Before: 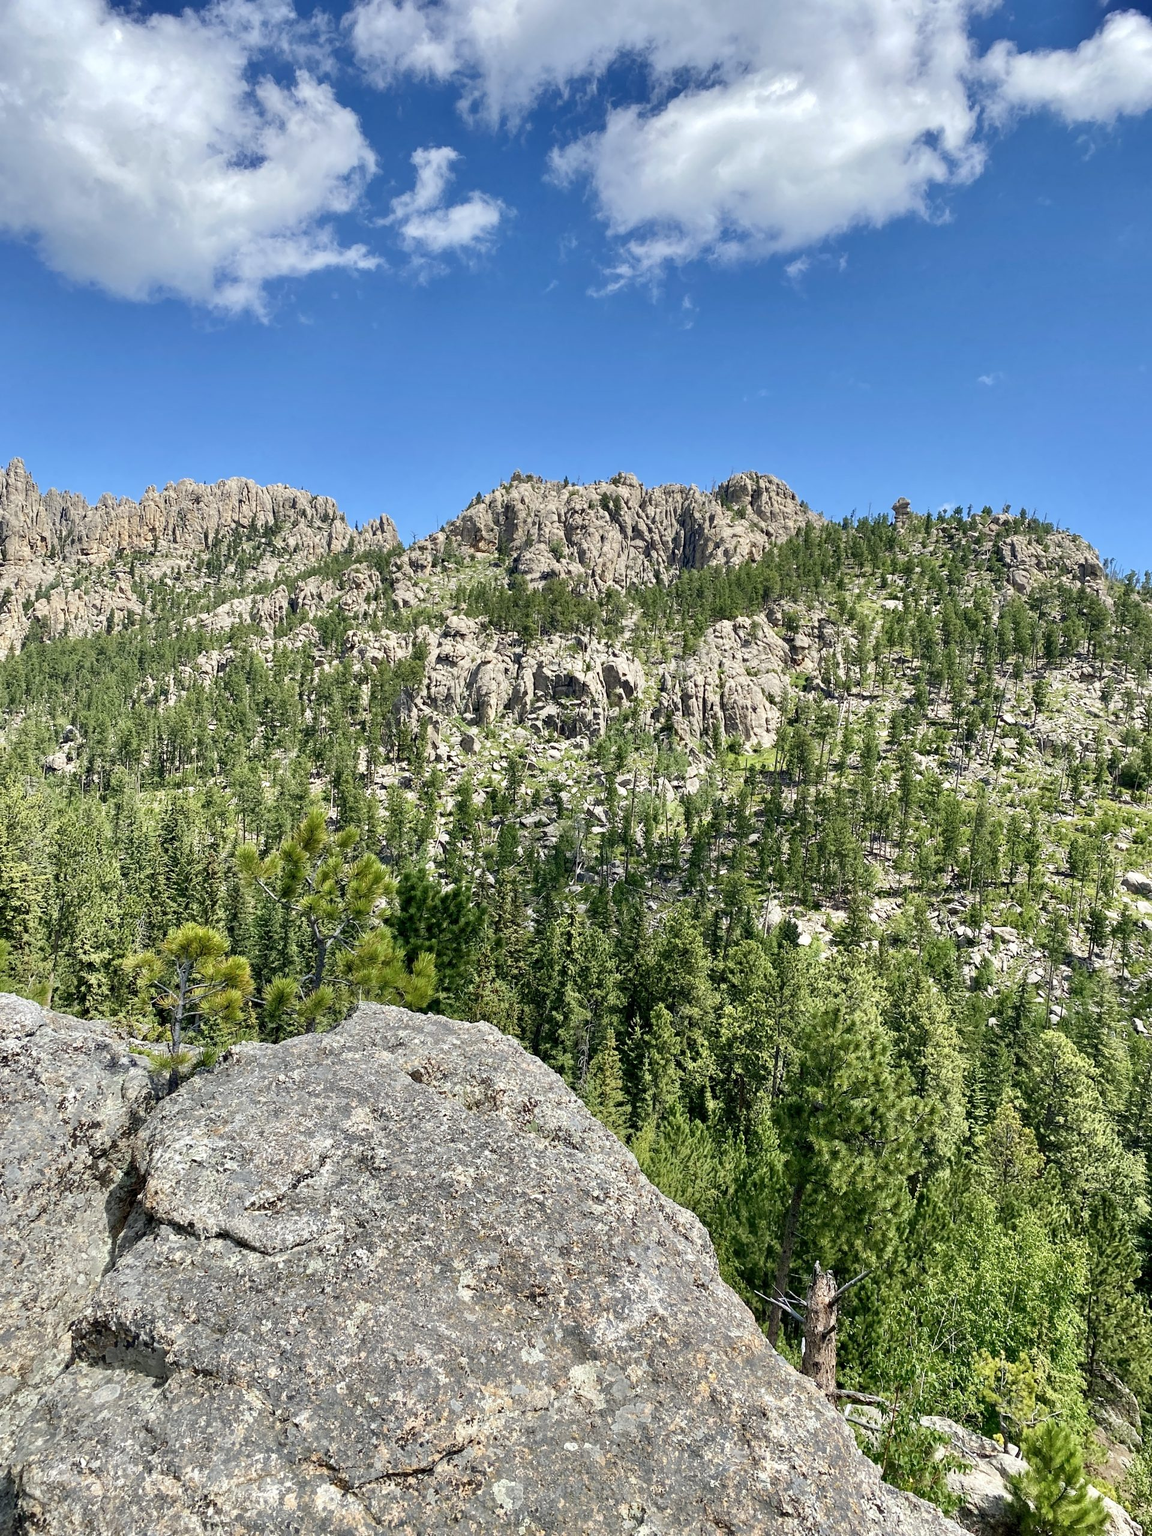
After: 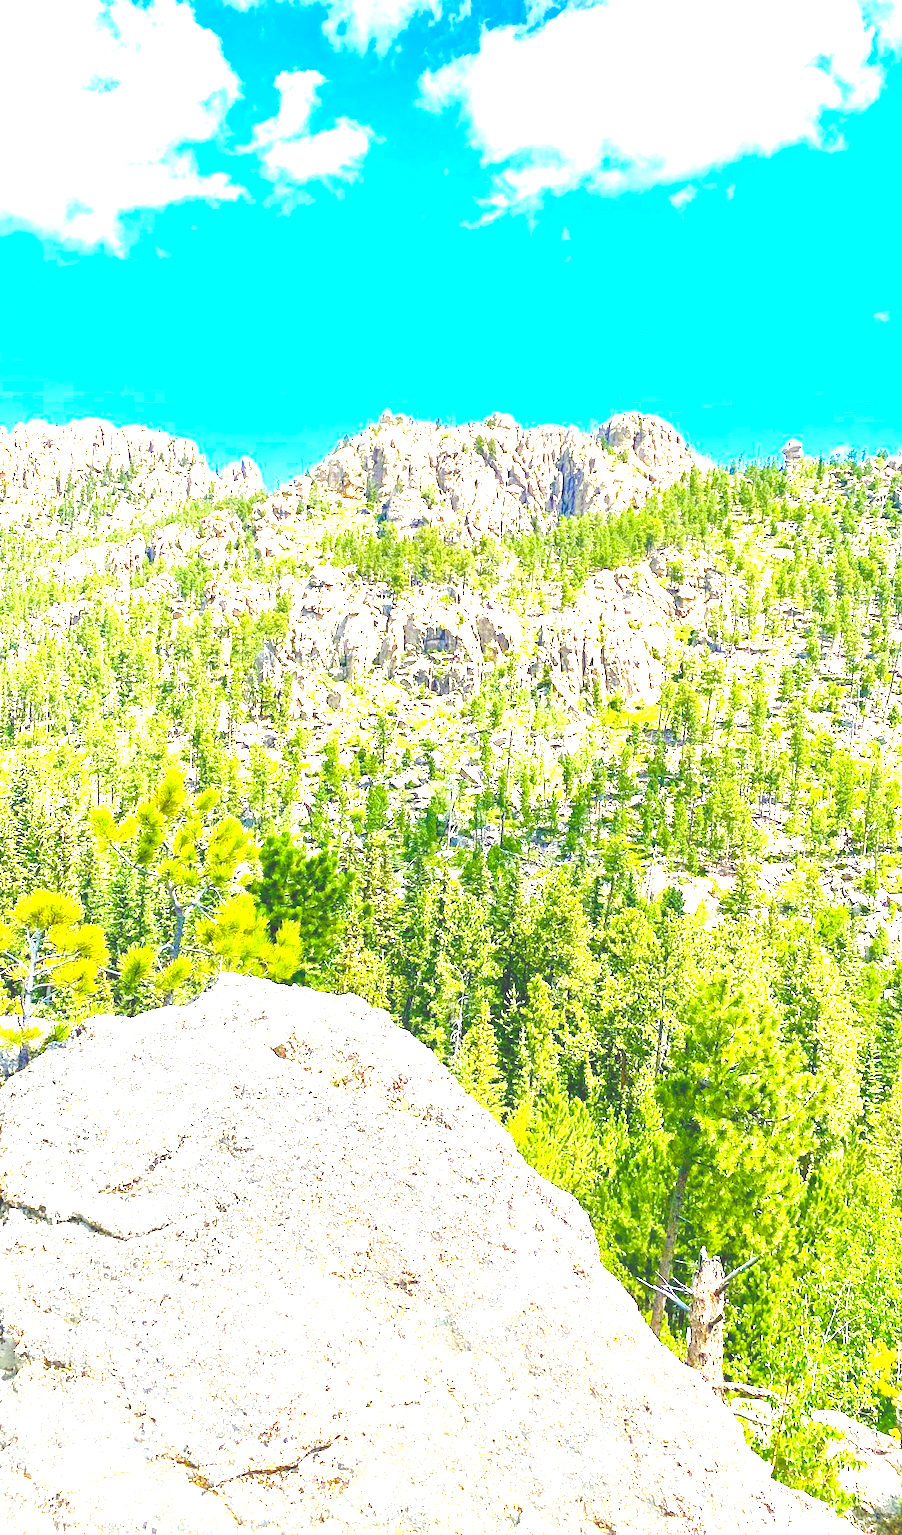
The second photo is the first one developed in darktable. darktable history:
exposure: exposure 2 EV, compensate exposure bias true, compensate highlight preservation false
color balance rgb: linear chroma grading › shadows 10%, linear chroma grading › highlights 10%, linear chroma grading › global chroma 15%, linear chroma grading › mid-tones 15%, perceptual saturation grading › global saturation 40%, perceptual saturation grading › highlights -25%, perceptual saturation grading › mid-tones 35%, perceptual saturation grading › shadows 35%, perceptual brilliance grading › global brilliance 11.29%, global vibrance 11.29%
local contrast: detail 69%
crop and rotate: left 13.15%, top 5.251%, right 12.609%
